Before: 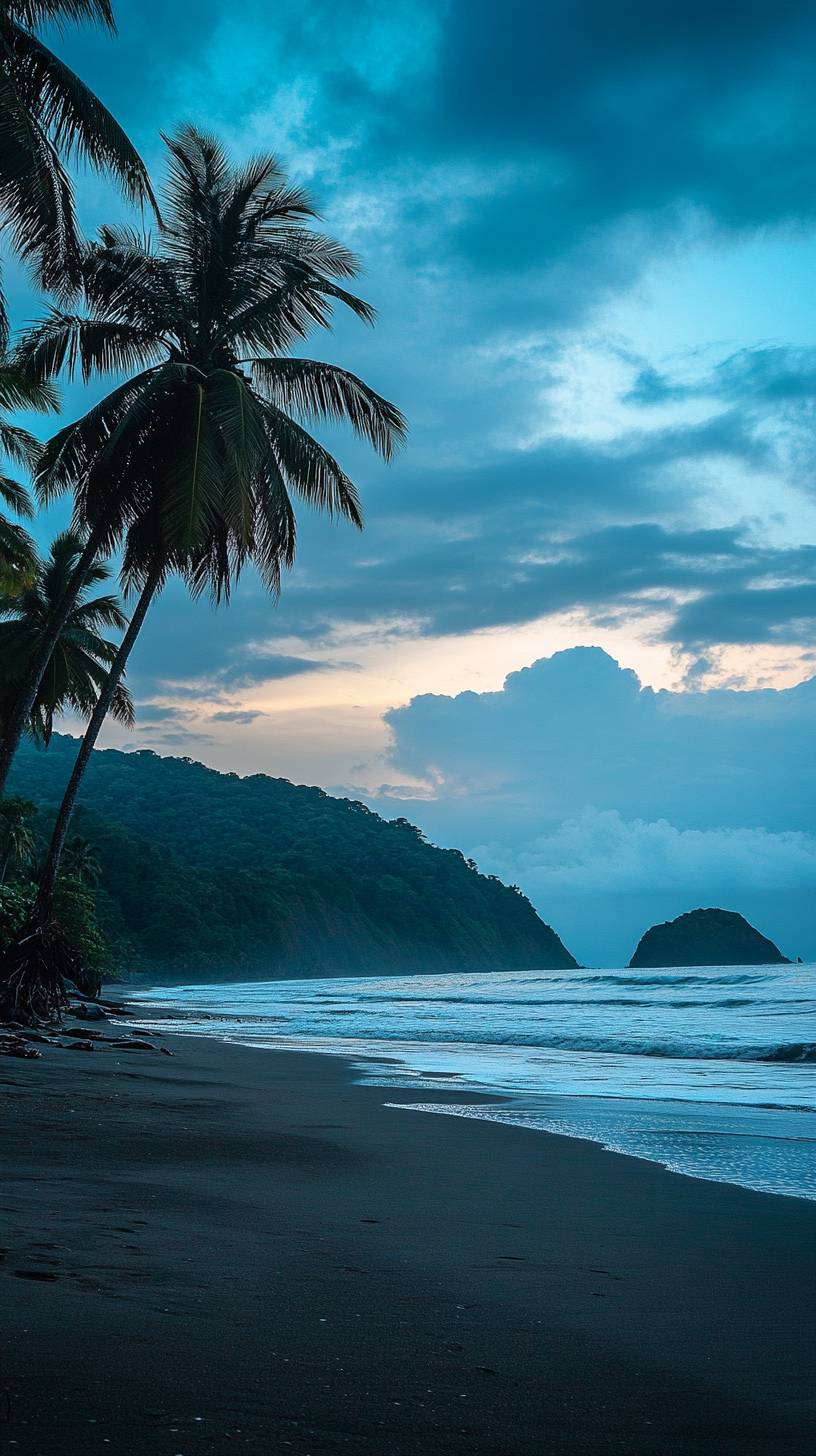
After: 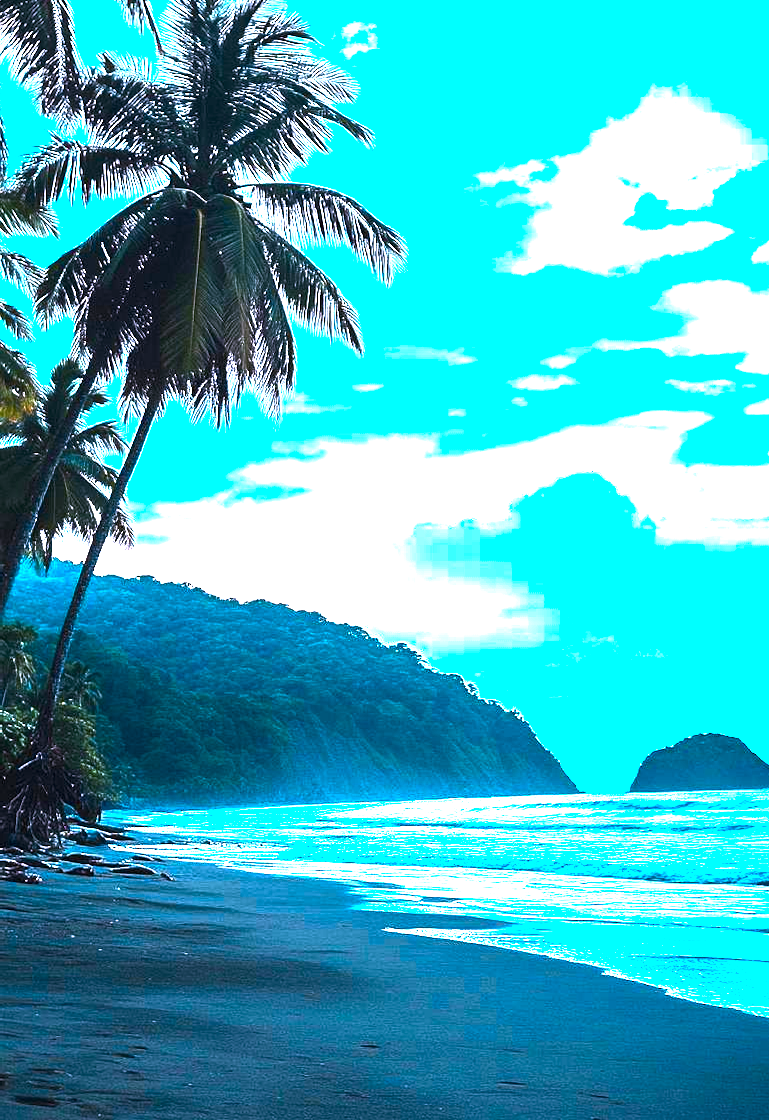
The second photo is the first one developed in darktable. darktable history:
crop and rotate: angle 0.049°, top 12.026%, right 5.52%, bottom 10.886%
exposure: black level correction 0, exposure 0.692 EV, compensate exposure bias true, compensate highlight preservation false
color correction: highlights a* 15.06, highlights b* -24.9
color balance rgb: shadows lift › luminance -20.095%, perceptual saturation grading › global saturation 19.403%, hue shift -12.52°, perceptual brilliance grading › global brilliance 34.377%, perceptual brilliance grading › highlights 50.741%, perceptual brilliance grading › mid-tones 59.156%, perceptual brilliance grading › shadows 34.368%
